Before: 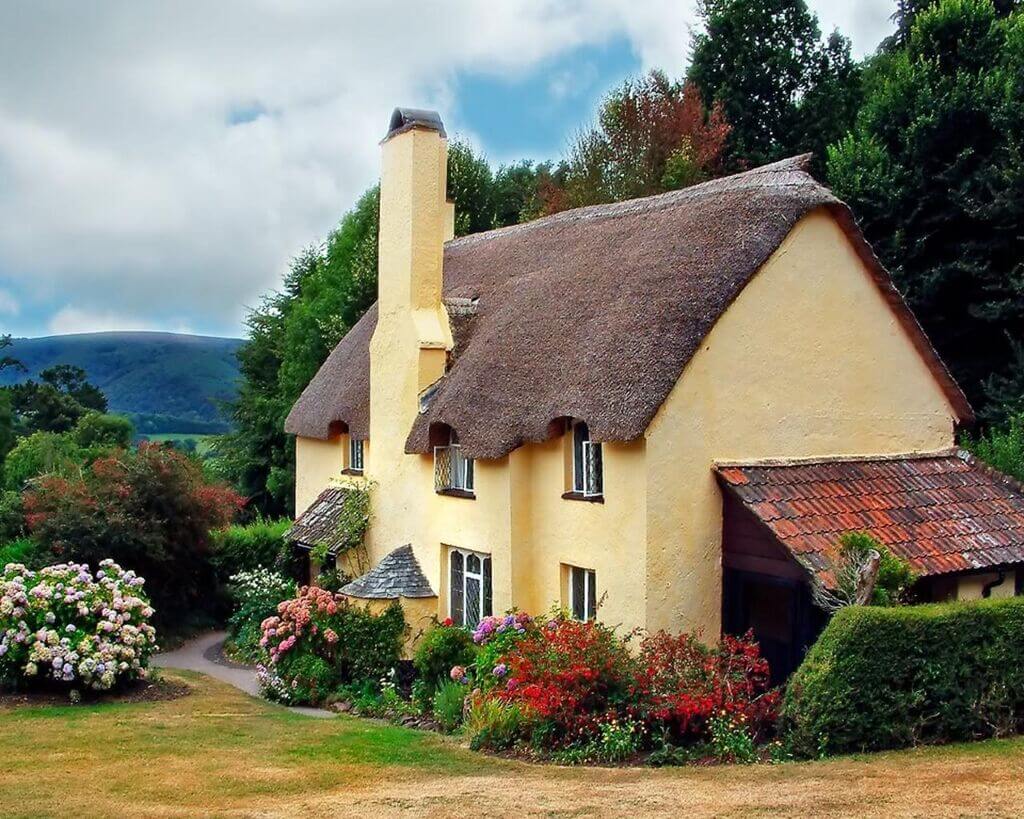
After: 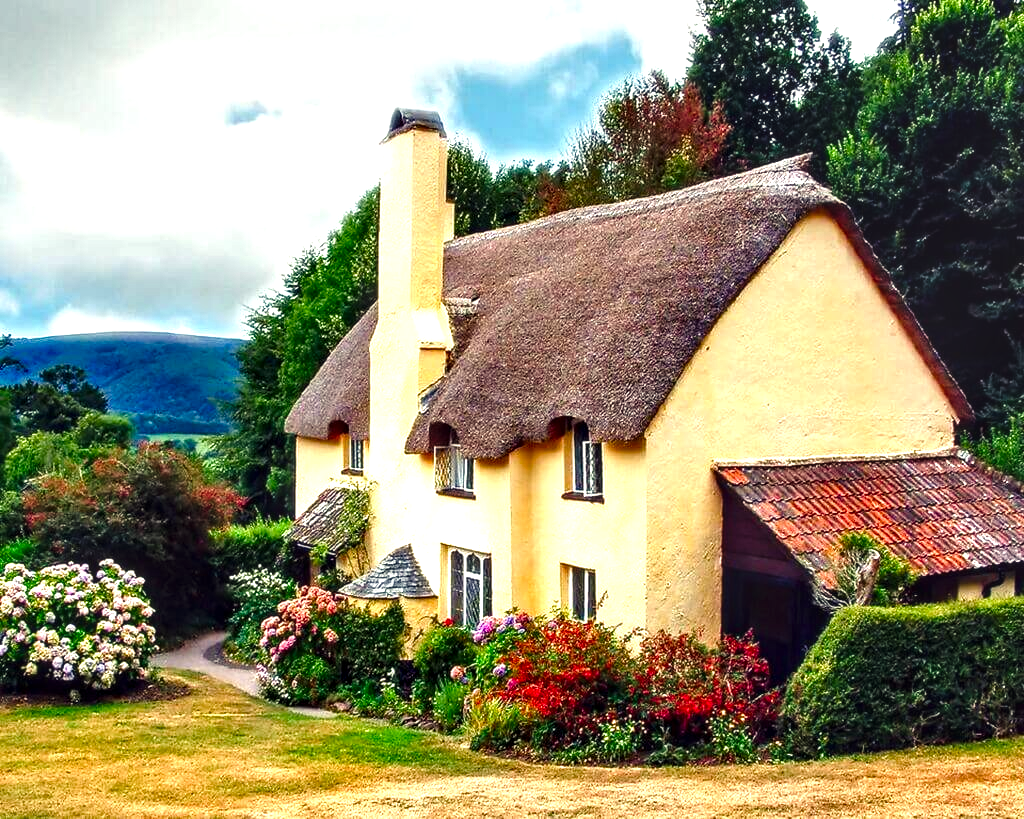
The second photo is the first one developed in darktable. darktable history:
contrast brightness saturation: contrast 0.04, saturation 0.07
color balance rgb: shadows lift › chroma 3%, shadows lift › hue 280.8°, power › hue 330°, highlights gain › chroma 3%, highlights gain › hue 75.6°, global offset › luminance 2%, perceptual saturation grading › global saturation 20%, perceptual saturation grading › highlights -25%, perceptual saturation grading › shadows 50%, global vibrance 20.33%
exposure: black level correction -0.002, exposure 0.54 EV, compensate highlight preservation false
local contrast: highlights 80%, shadows 57%, detail 175%, midtone range 0.602
